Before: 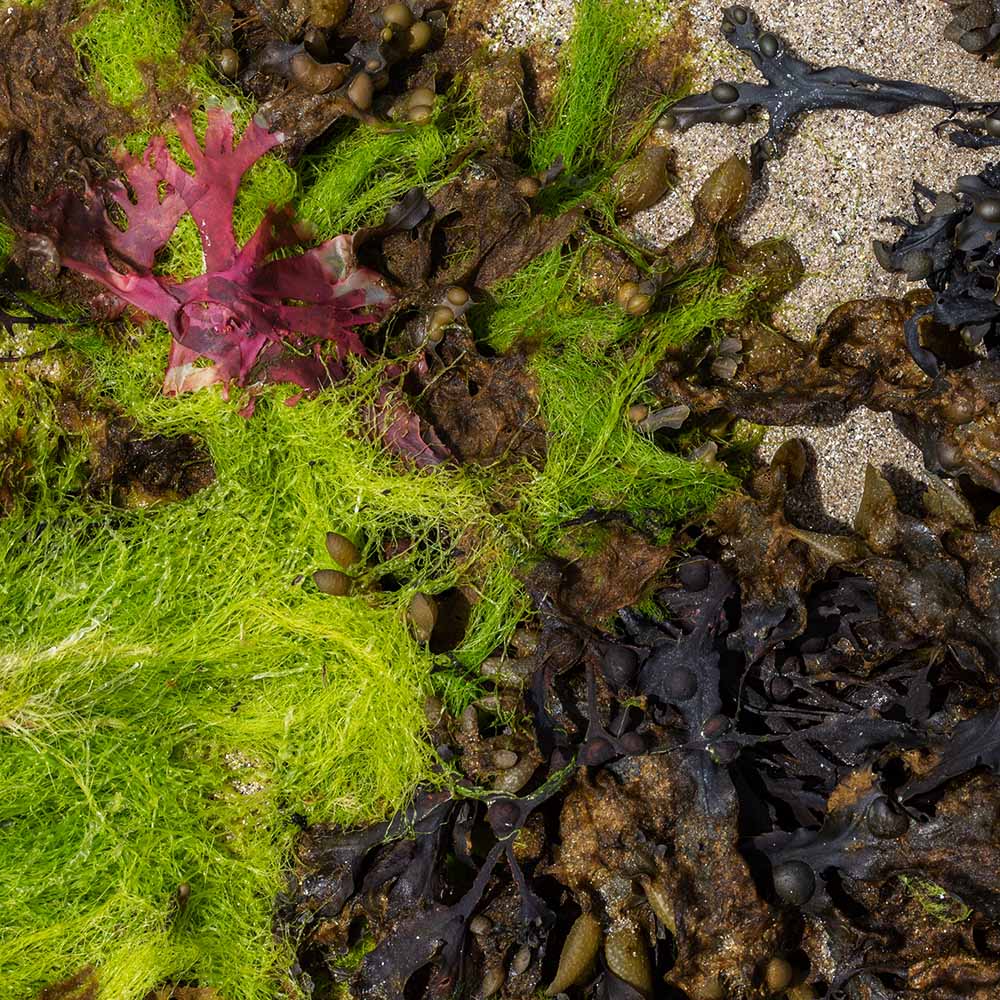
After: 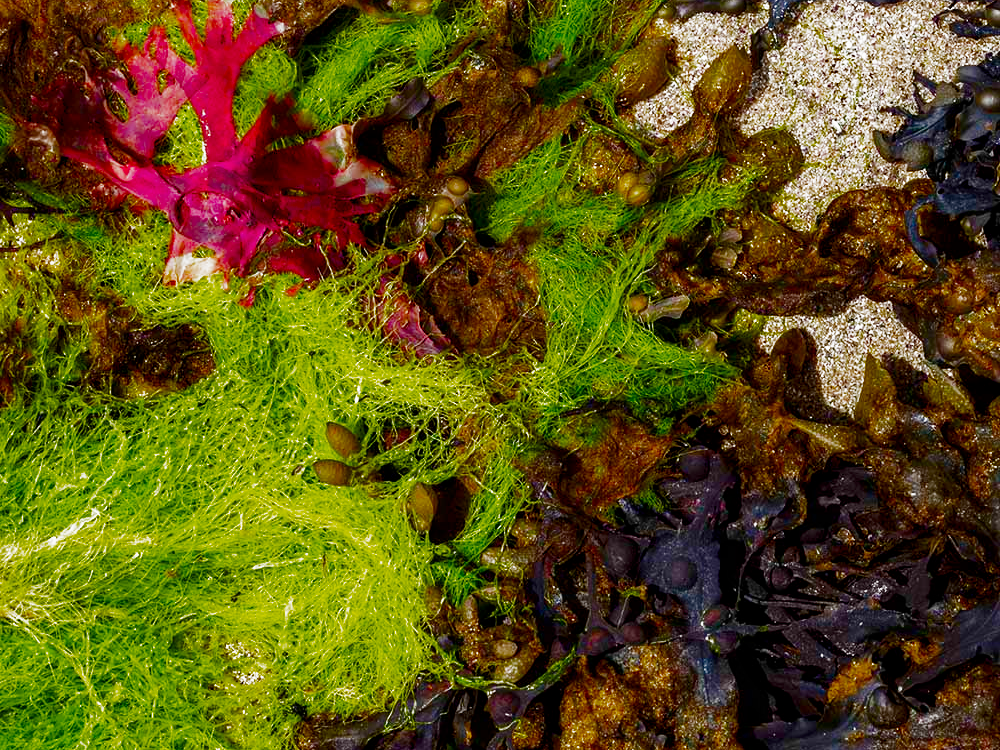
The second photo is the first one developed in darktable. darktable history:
color balance rgb: linear chroma grading › global chroma 15.148%, perceptual saturation grading › global saturation 31.293%, global vibrance 20%
contrast brightness saturation: brightness -0.247, saturation 0.197
exposure: black level correction 0, exposure 1.2 EV, compensate highlight preservation false
filmic rgb: black relative exposure -8.17 EV, white relative exposure 3.76 EV, hardness 4.44, preserve chrominance no, color science v4 (2020)
crop: top 11.014%, bottom 13.906%
color zones: curves: ch0 [(0.27, 0.396) (0.563, 0.504) (0.75, 0.5) (0.787, 0.307)], mix -62.91%
